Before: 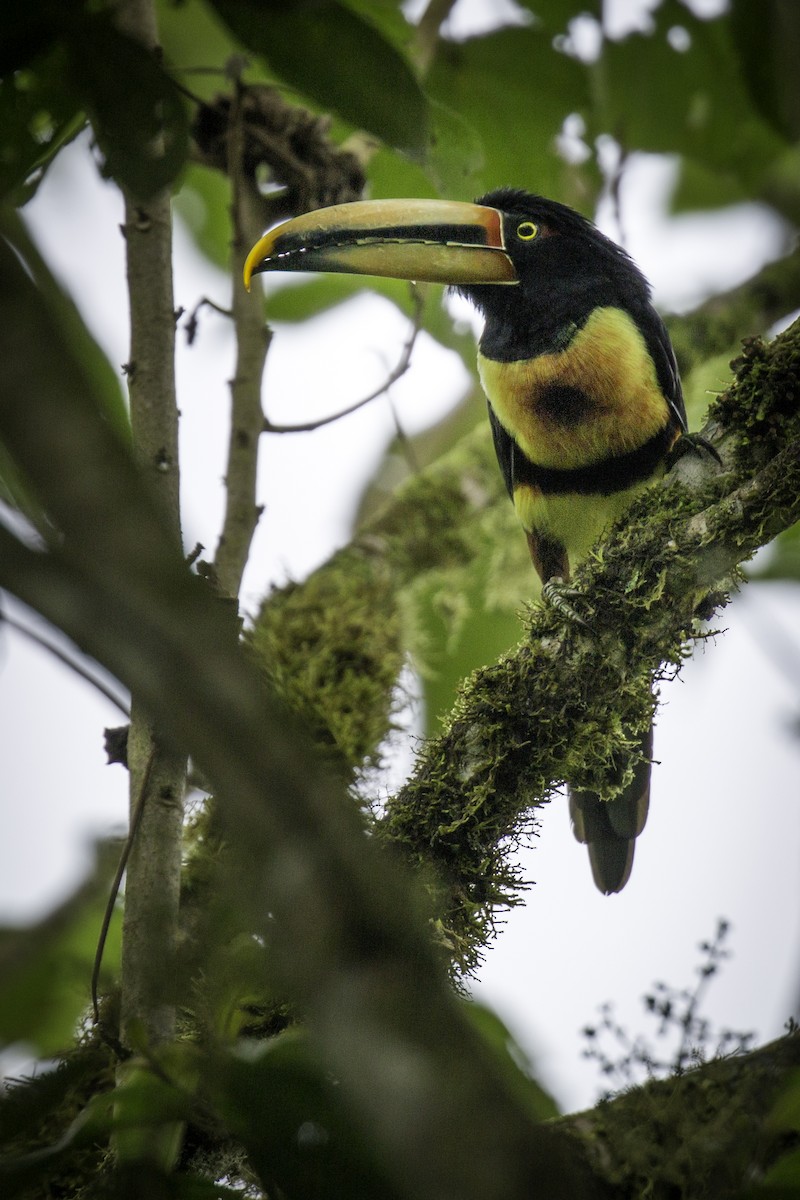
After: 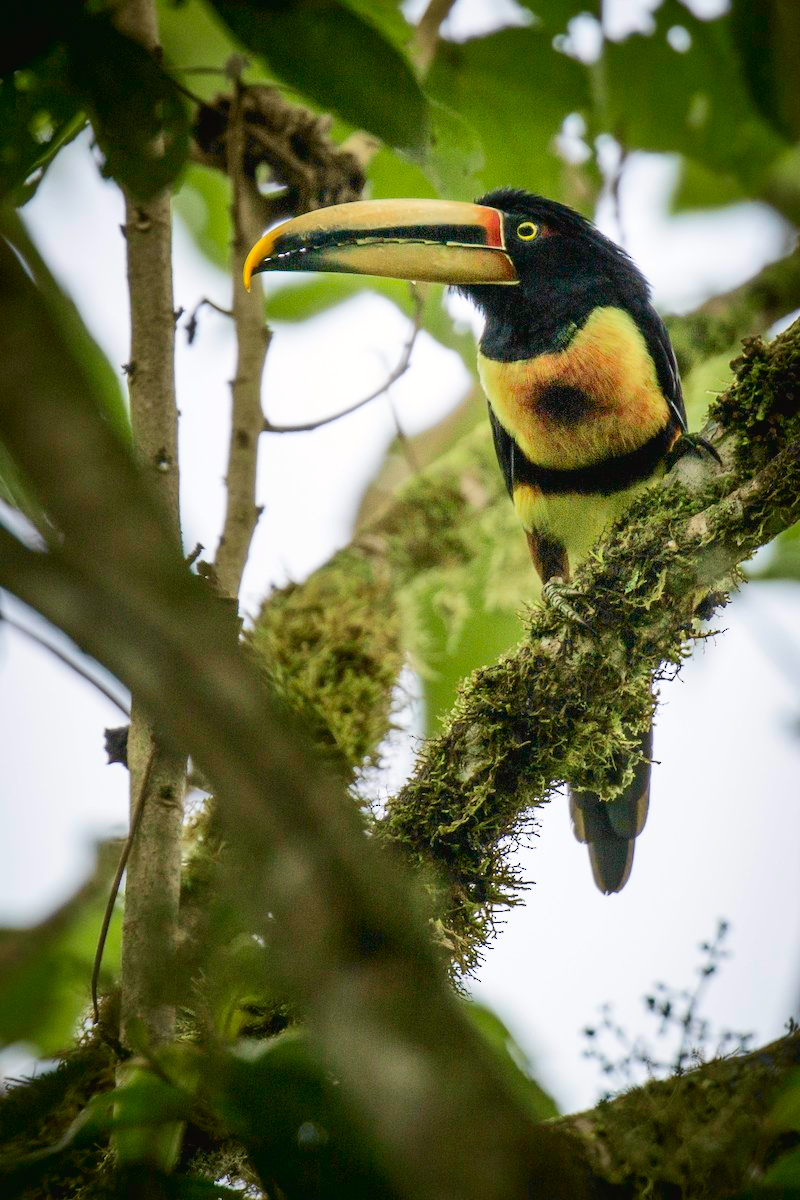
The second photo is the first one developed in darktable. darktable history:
tone curve: curves: ch0 [(0, 0.024) (0.049, 0.038) (0.176, 0.162) (0.33, 0.331) (0.432, 0.475) (0.601, 0.665) (0.843, 0.876) (1, 1)]; ch1 [(0, 0) (0.339, 0.358) (0.445, 0.439) (0.476, 0.47) (0.504, 0.504) (0.53, 0.511) (0.557, 0.558) (0.627, 0.635) (0.728, 0.746) (1, 1)]; ch2 [(0, 0) (0.327, 0.324) (0.417, 0.44) (0.46, 0.453) (0.502, 0.504) (0.526, 0.52) (0.54, 0.564) (0.606, 0.626) (0.76, 0.75) (1, 1)], color space Lab, independent channels, preserve colors none
